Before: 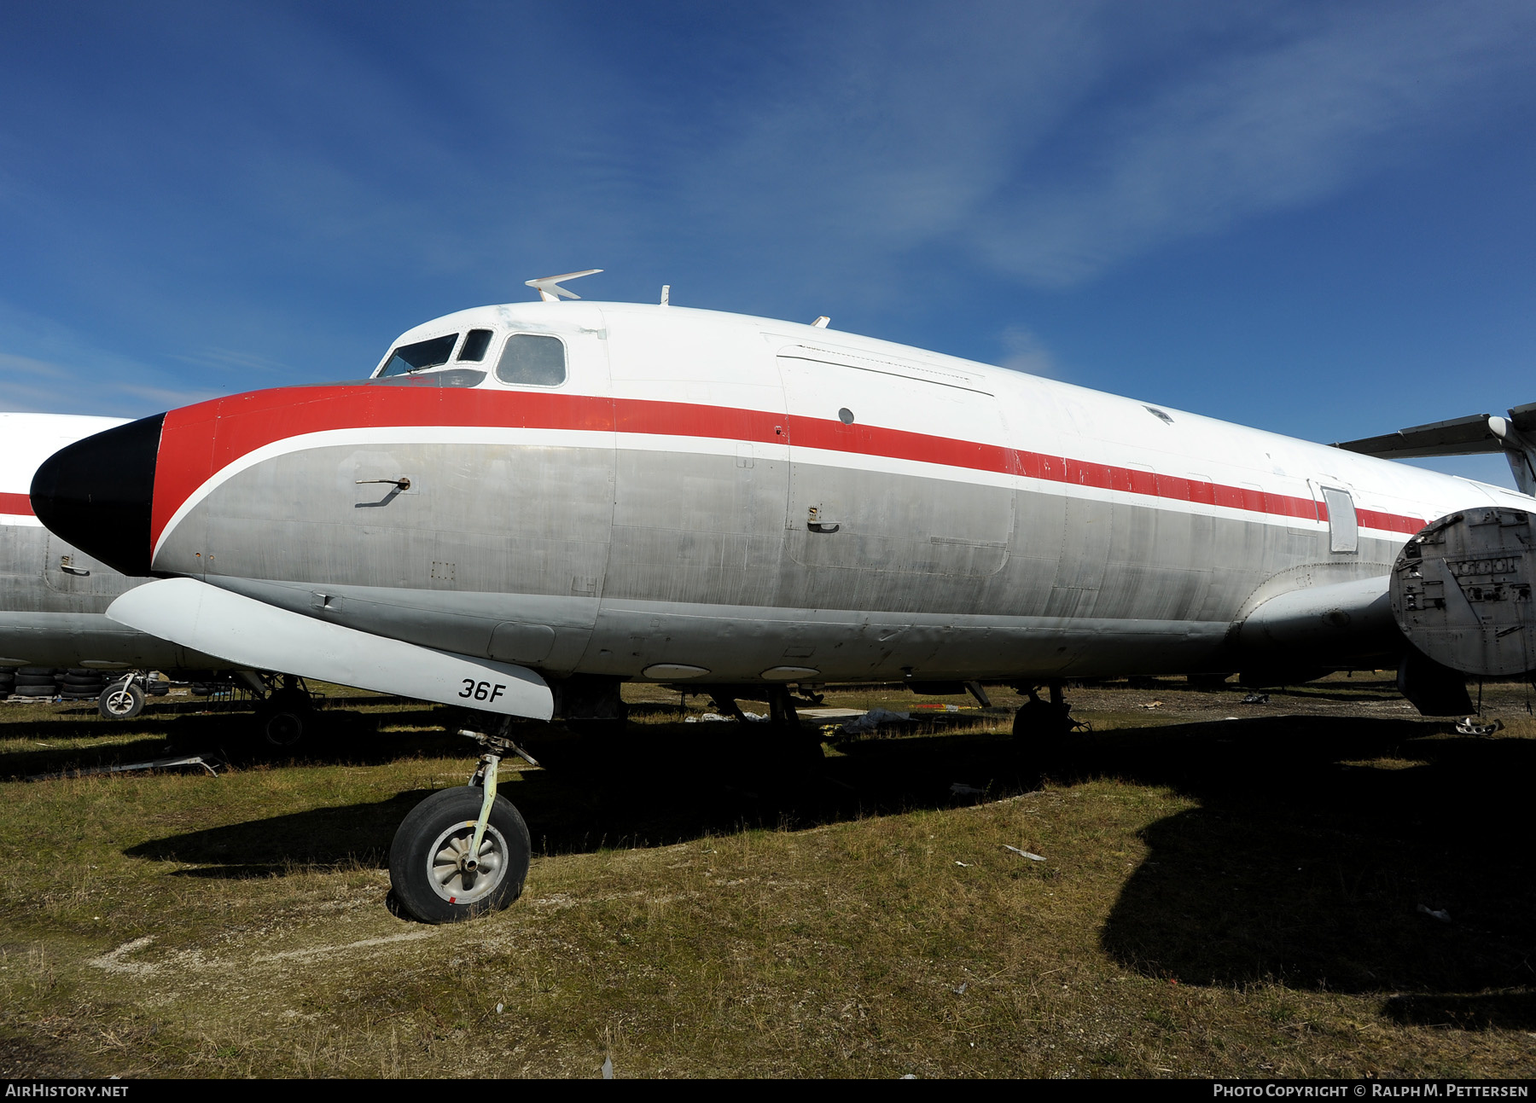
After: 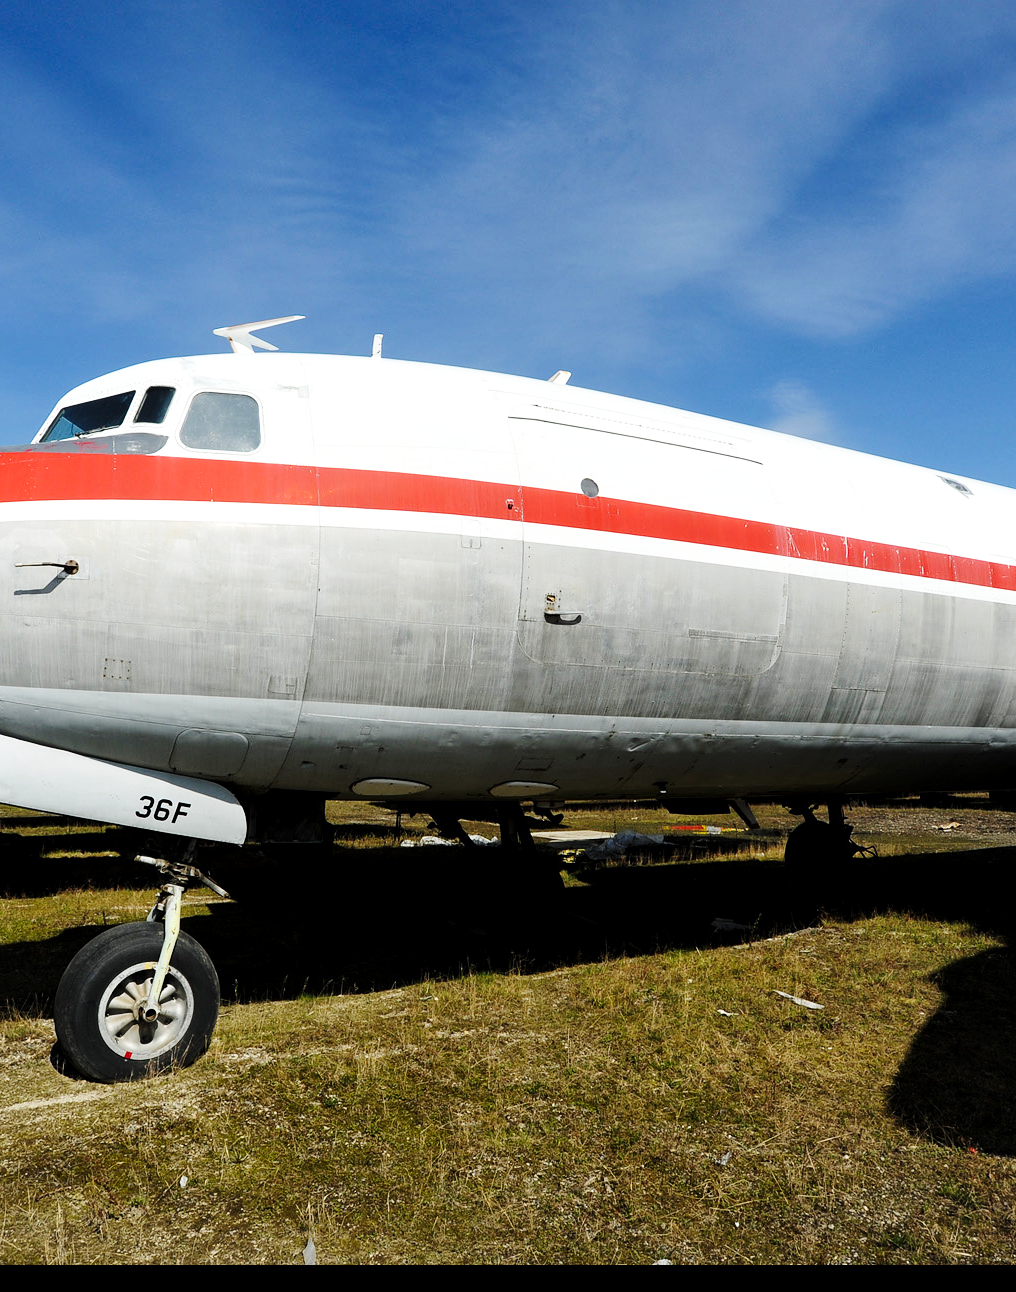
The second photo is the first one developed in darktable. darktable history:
crop and rotate: left 22.346%, right 21.169%
local contrast: mode bilateral grid, contrast 20, coarseness 49, detail 120%, midtone range 0.2
base curve: curves: ch0 [(0, 0) (0.028, 0.03) (0.121, 0.232) (0.46, 0.748) (0.859, 0.968) (1, 1)], preserve colors none
